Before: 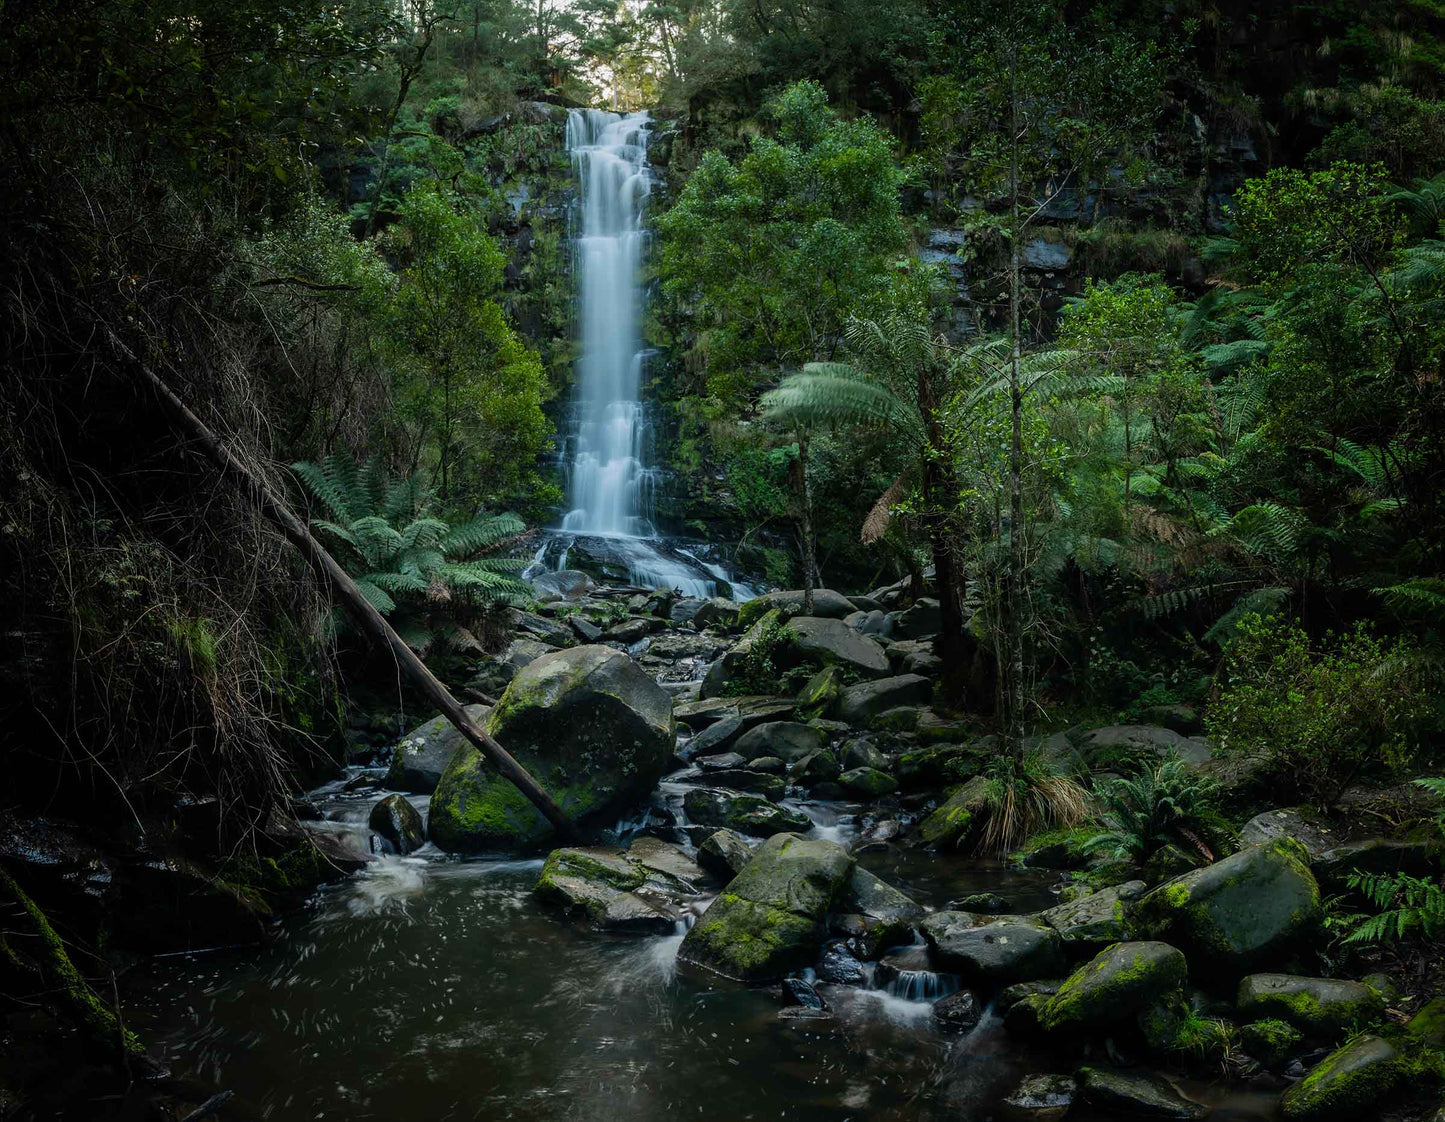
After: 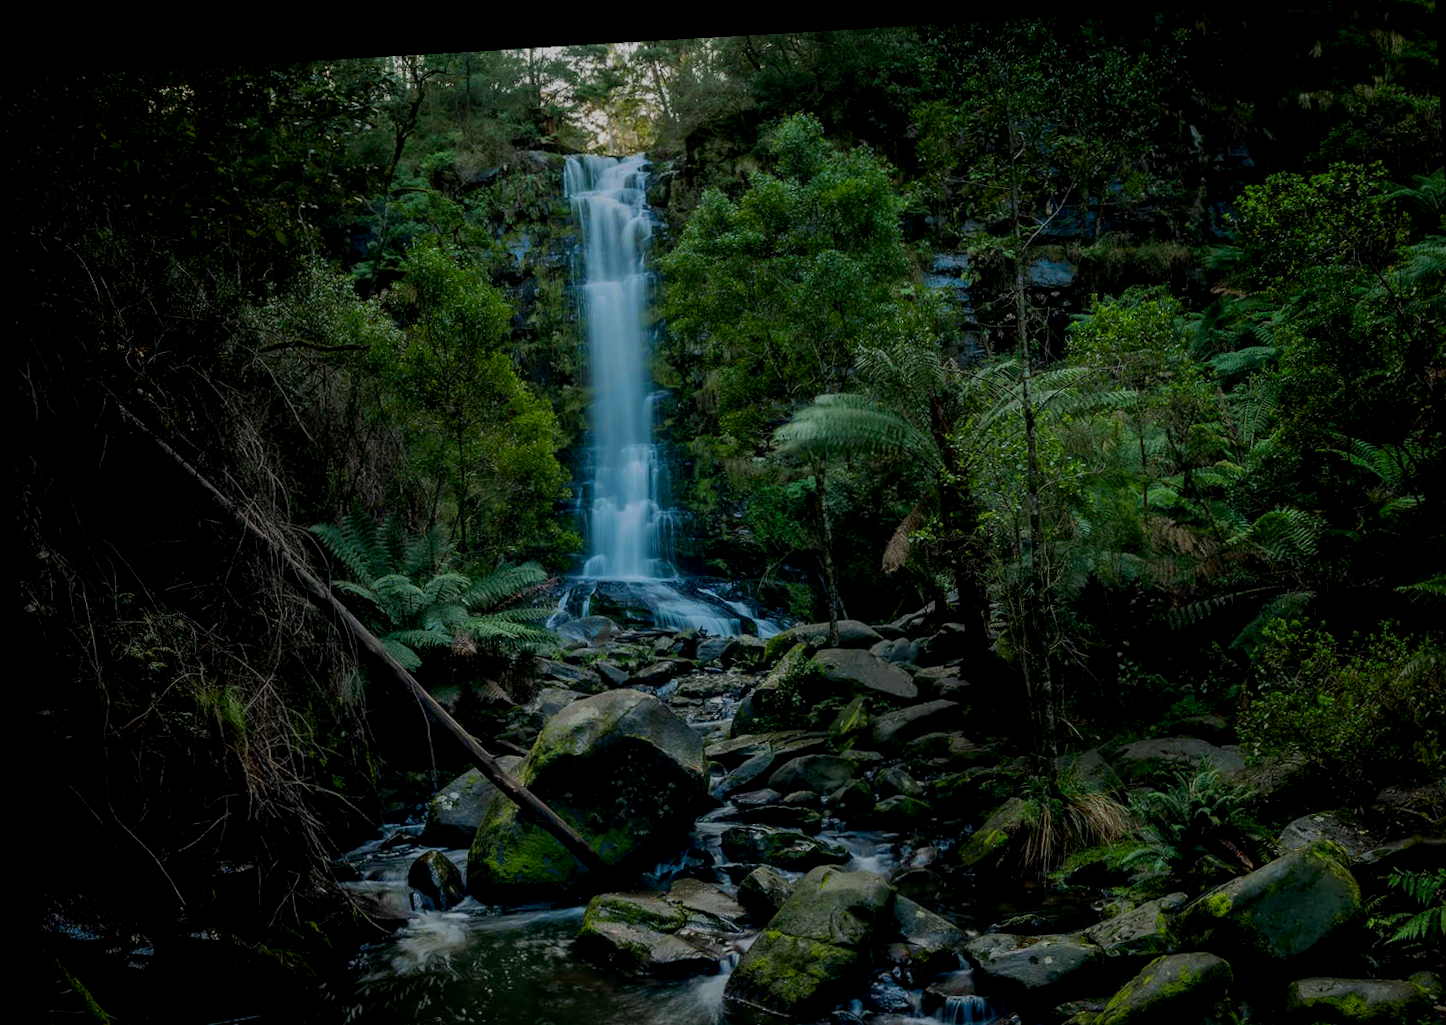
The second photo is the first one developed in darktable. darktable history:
rotate and perspective: rotation -3.18°, automatic cropping off
crop and rotate: angle 0.2°, left 0.275%, right 3.127%, bottom 14.18%
color zones: curves: ch1 [(0.25, 0.5) (0.747, 0.71)]
exposure: black level correction 0.009, exposure -0.637 EV, compensate highlight preservation false
